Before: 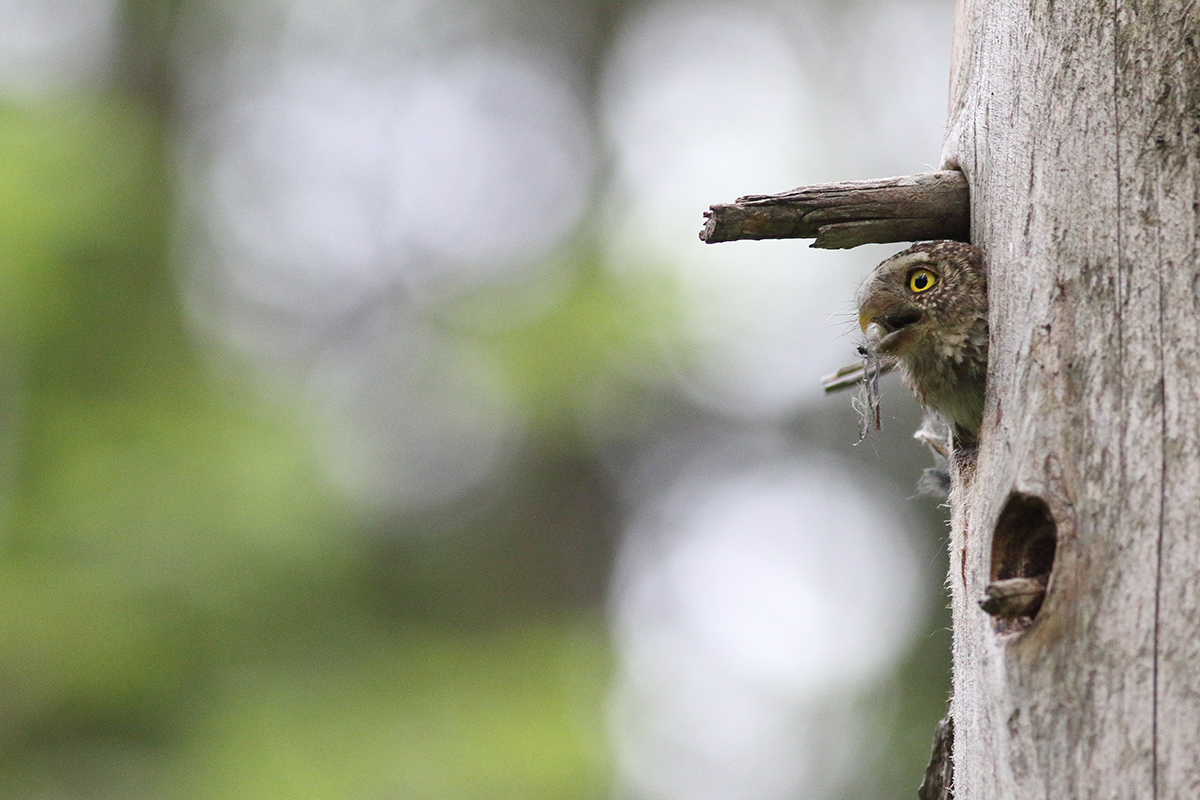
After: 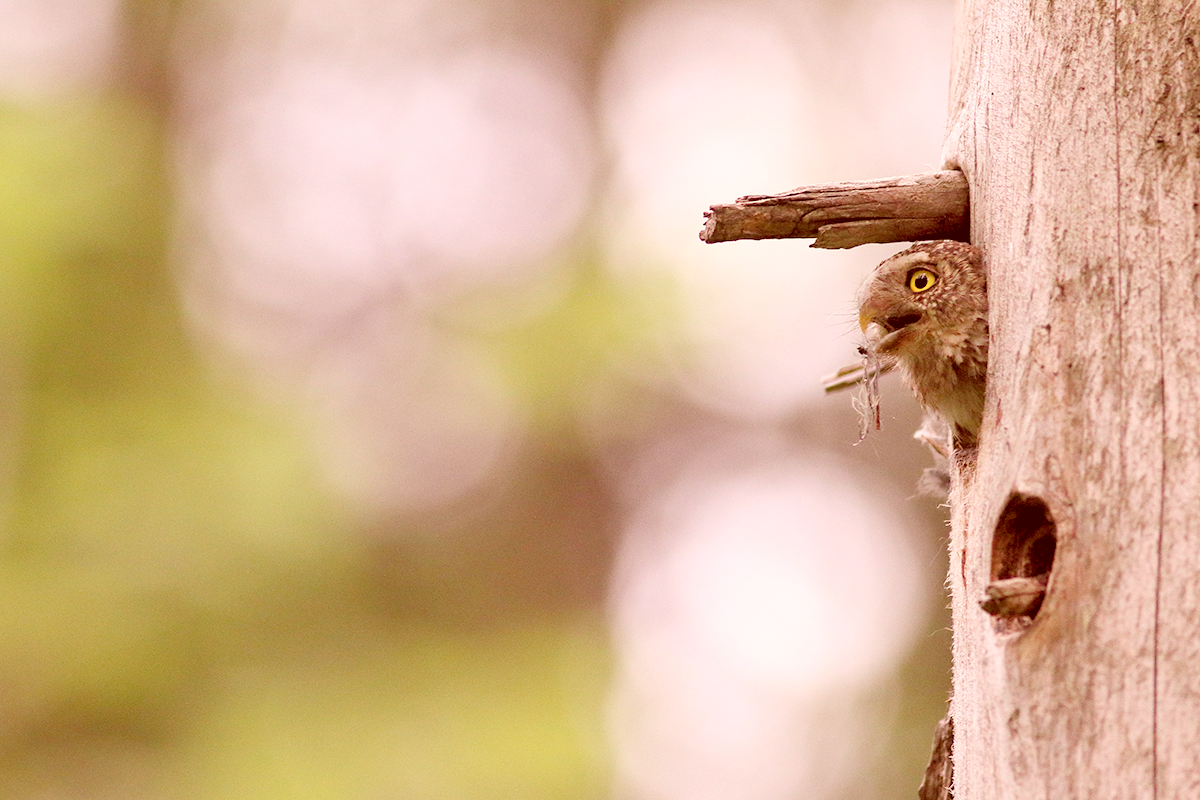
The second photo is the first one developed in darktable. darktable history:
levels: levels [0.072, 0.414, 0.976]
white balance: emerald 1
exposure: compensate highlight preservation false
color correction: highlights a* 9.03, highlights b* 8.71, shadows a* 40, shadows b* 40, saturation 0.8
